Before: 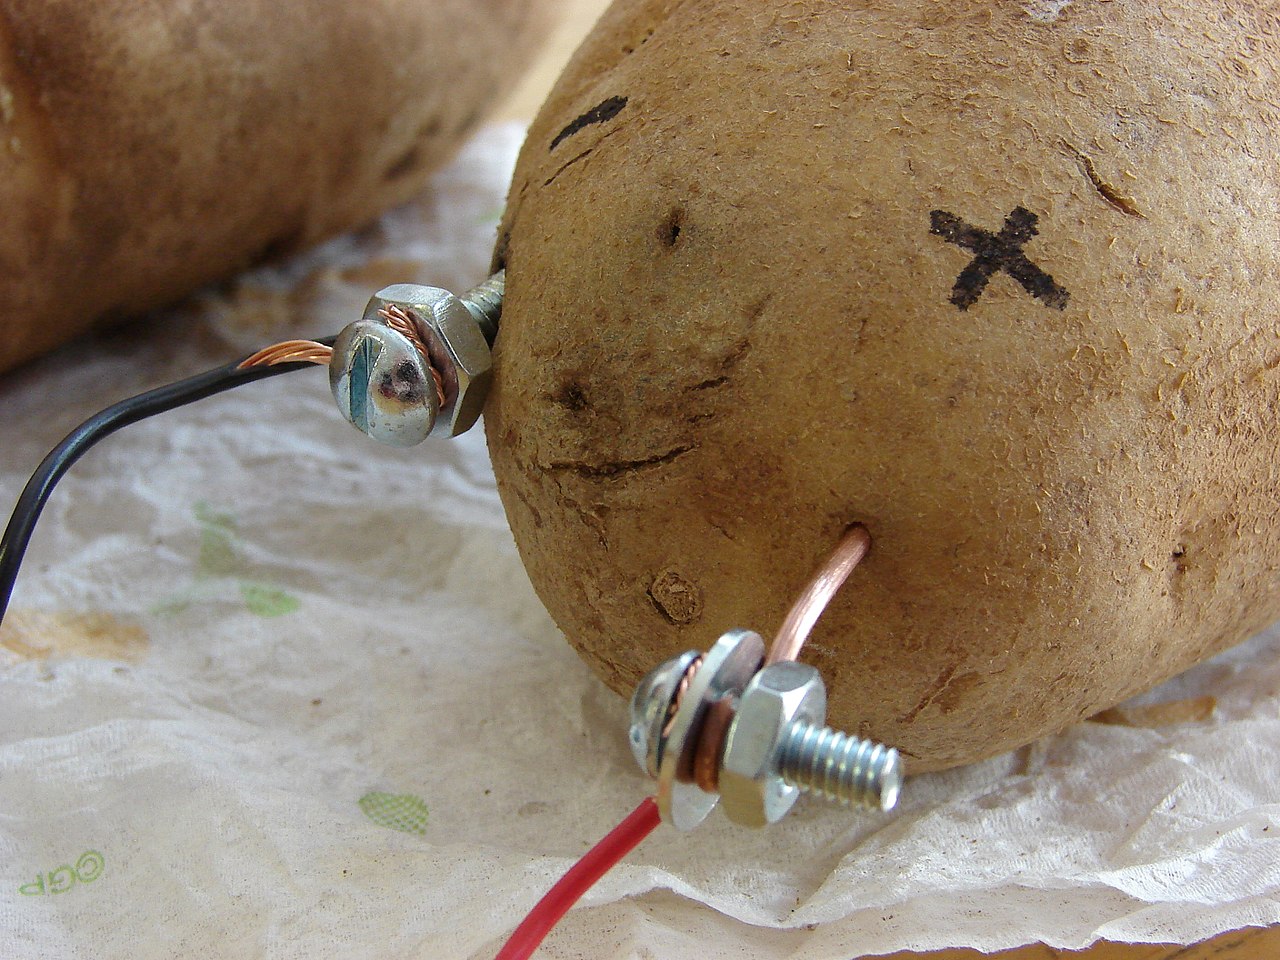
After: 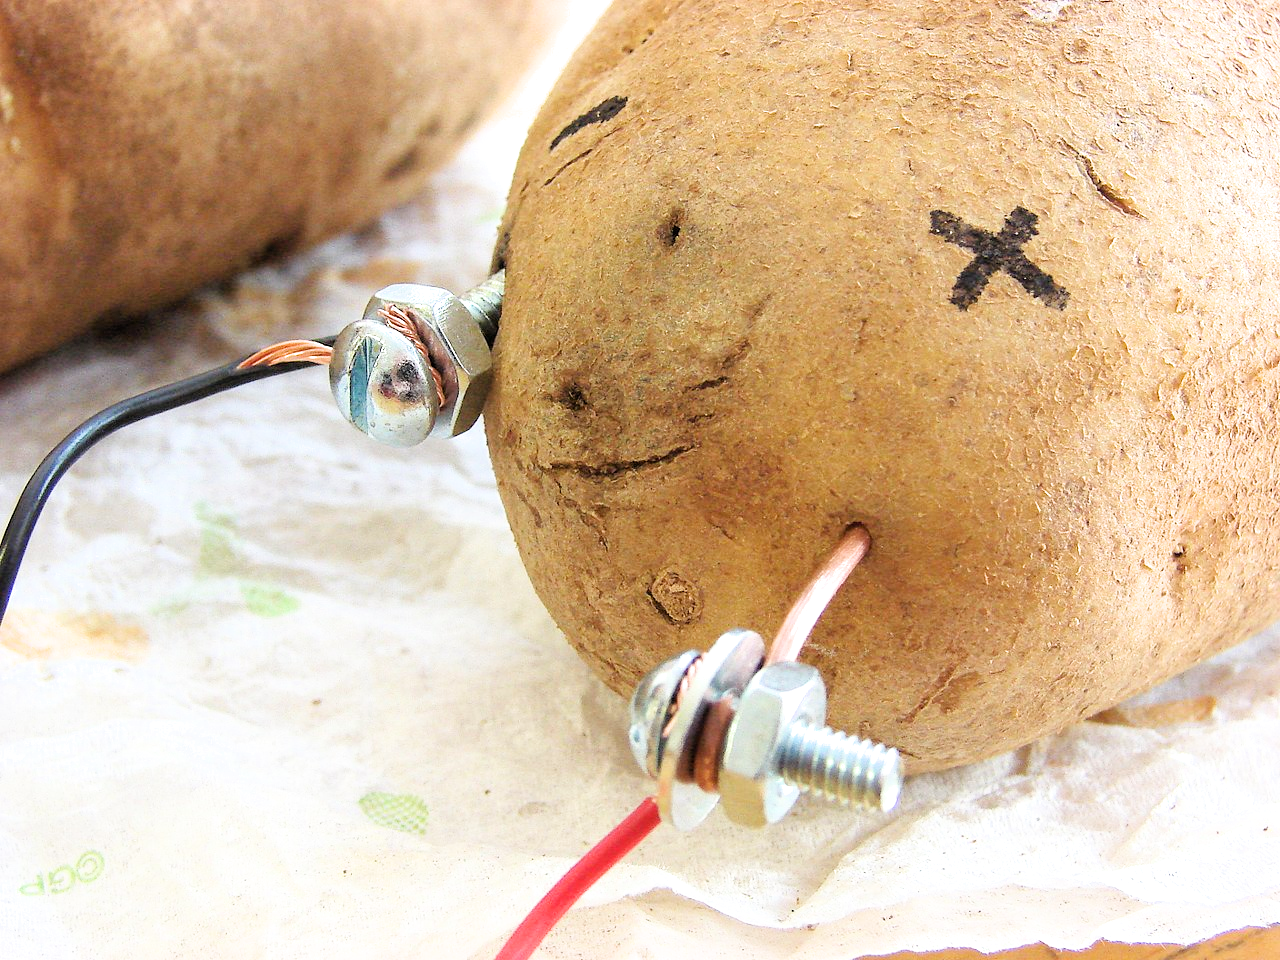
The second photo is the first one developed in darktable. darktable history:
filmic rgb: black relative exposure -5.83 EV, white relative exposure 3.4 EV, hardness 3.68
exposure: black level correction 0, exposure 1.7 EV, compensate exposure bias true, compensate highlight preservation false
